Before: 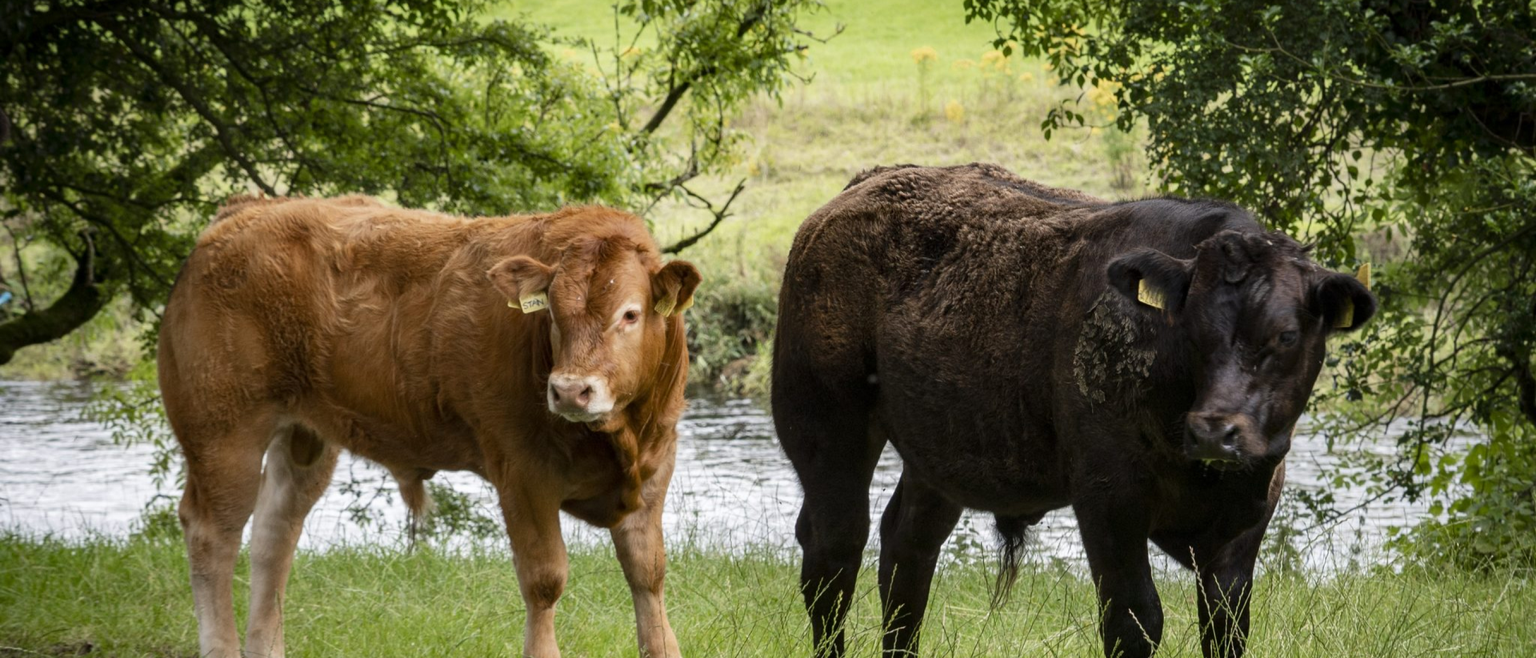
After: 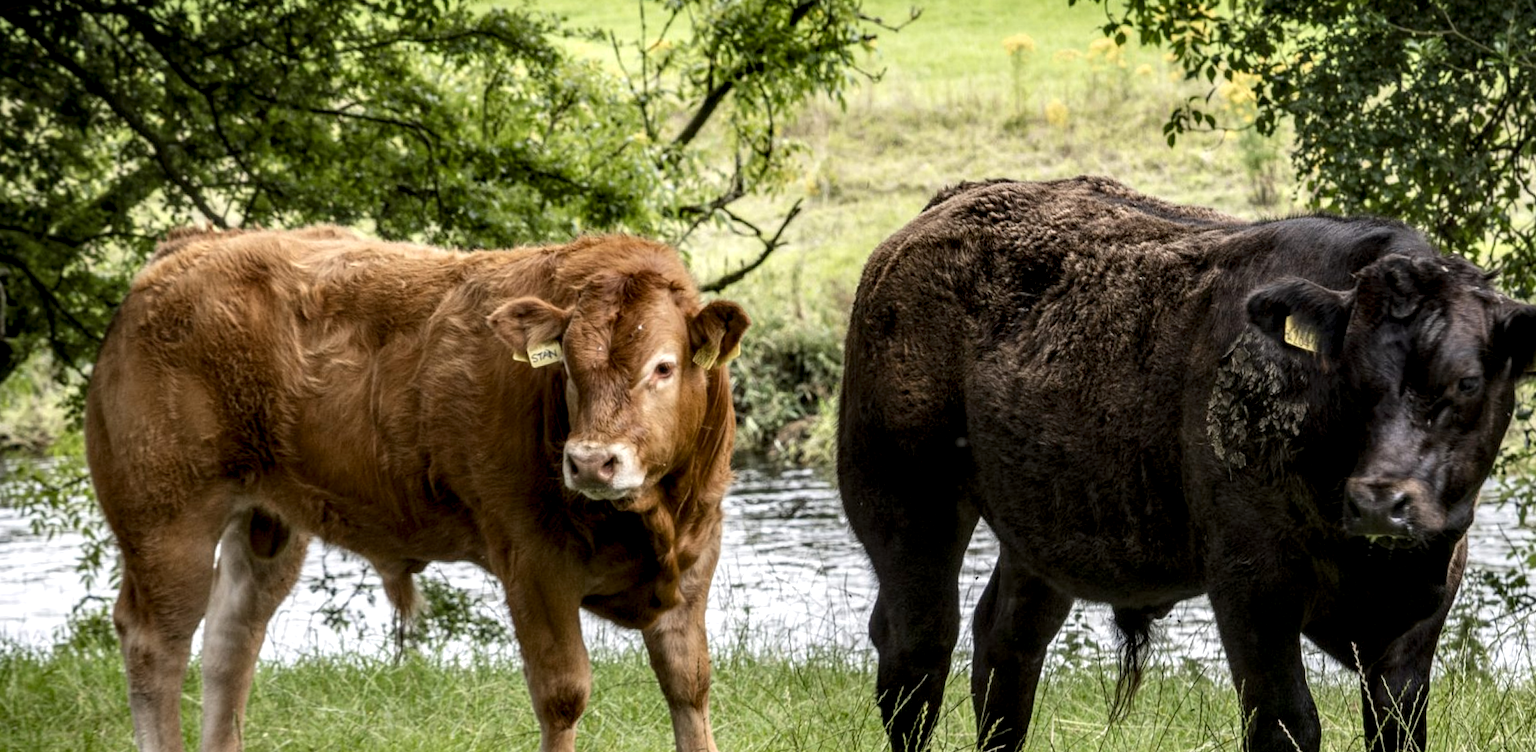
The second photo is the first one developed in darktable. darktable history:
crop and rotate: angle 0.766°, left 4.406%, top 1.135%, right 11.362%, bottom 2.543%
local contrast: highlights 60%, shadows 59%, detail 160%
